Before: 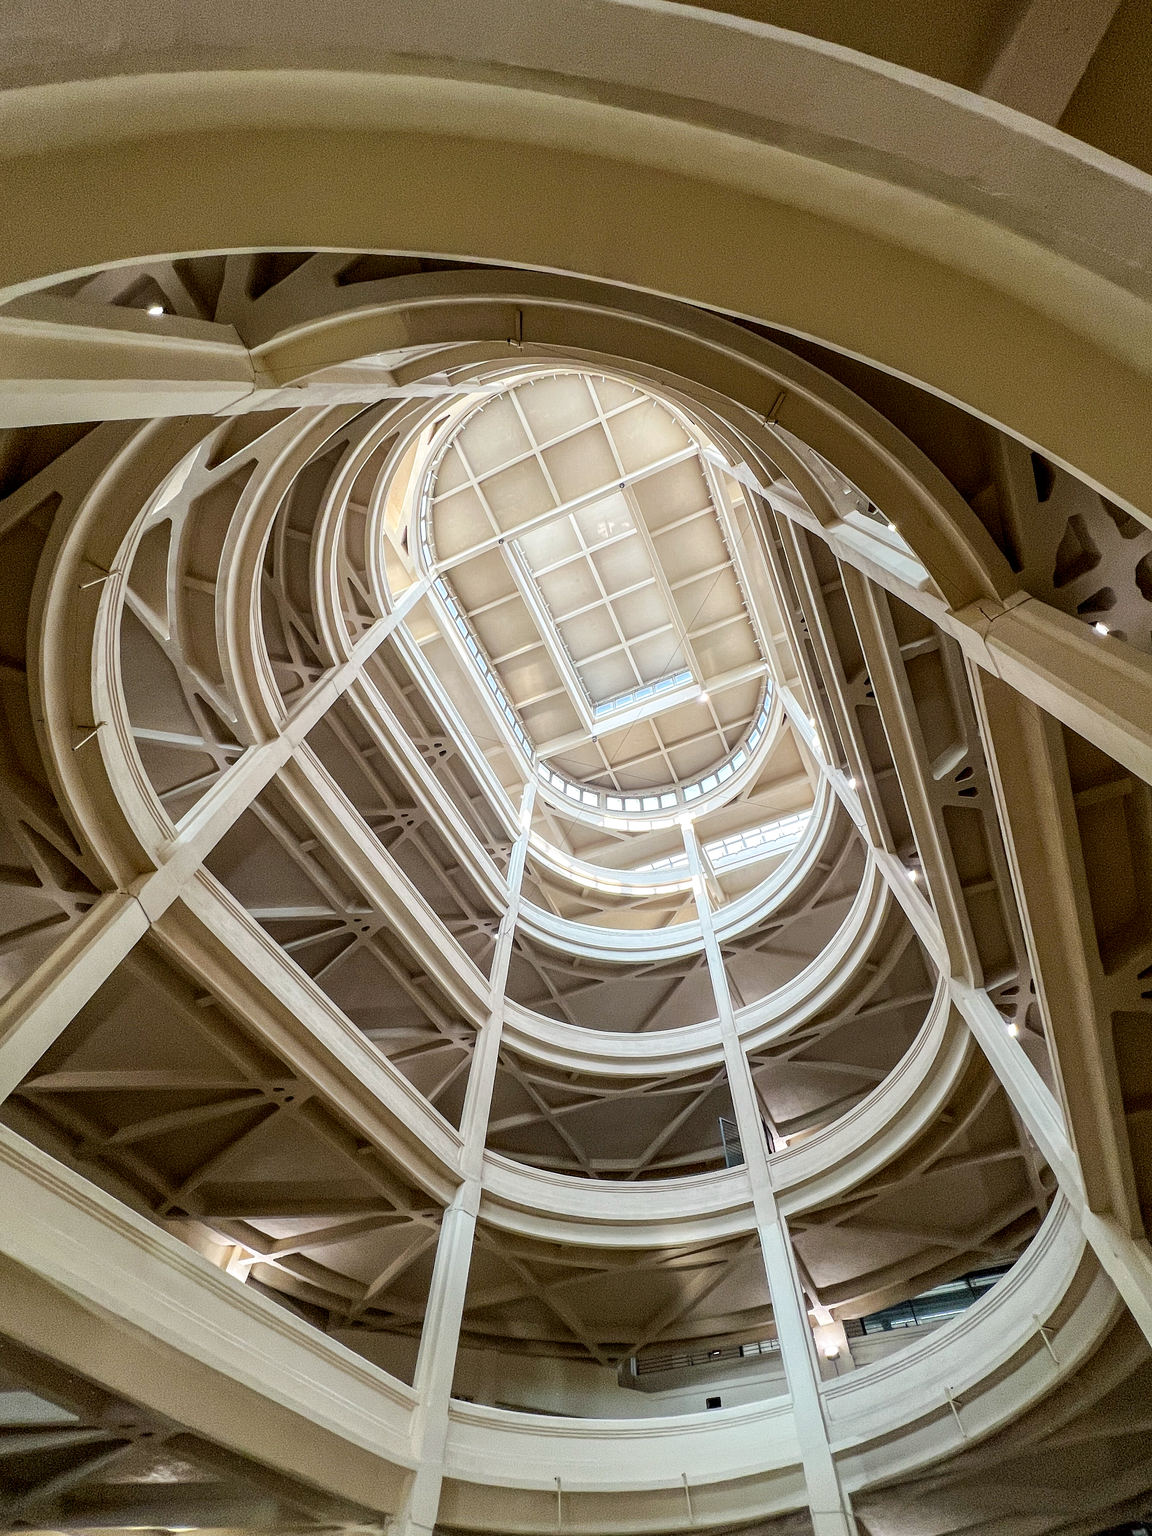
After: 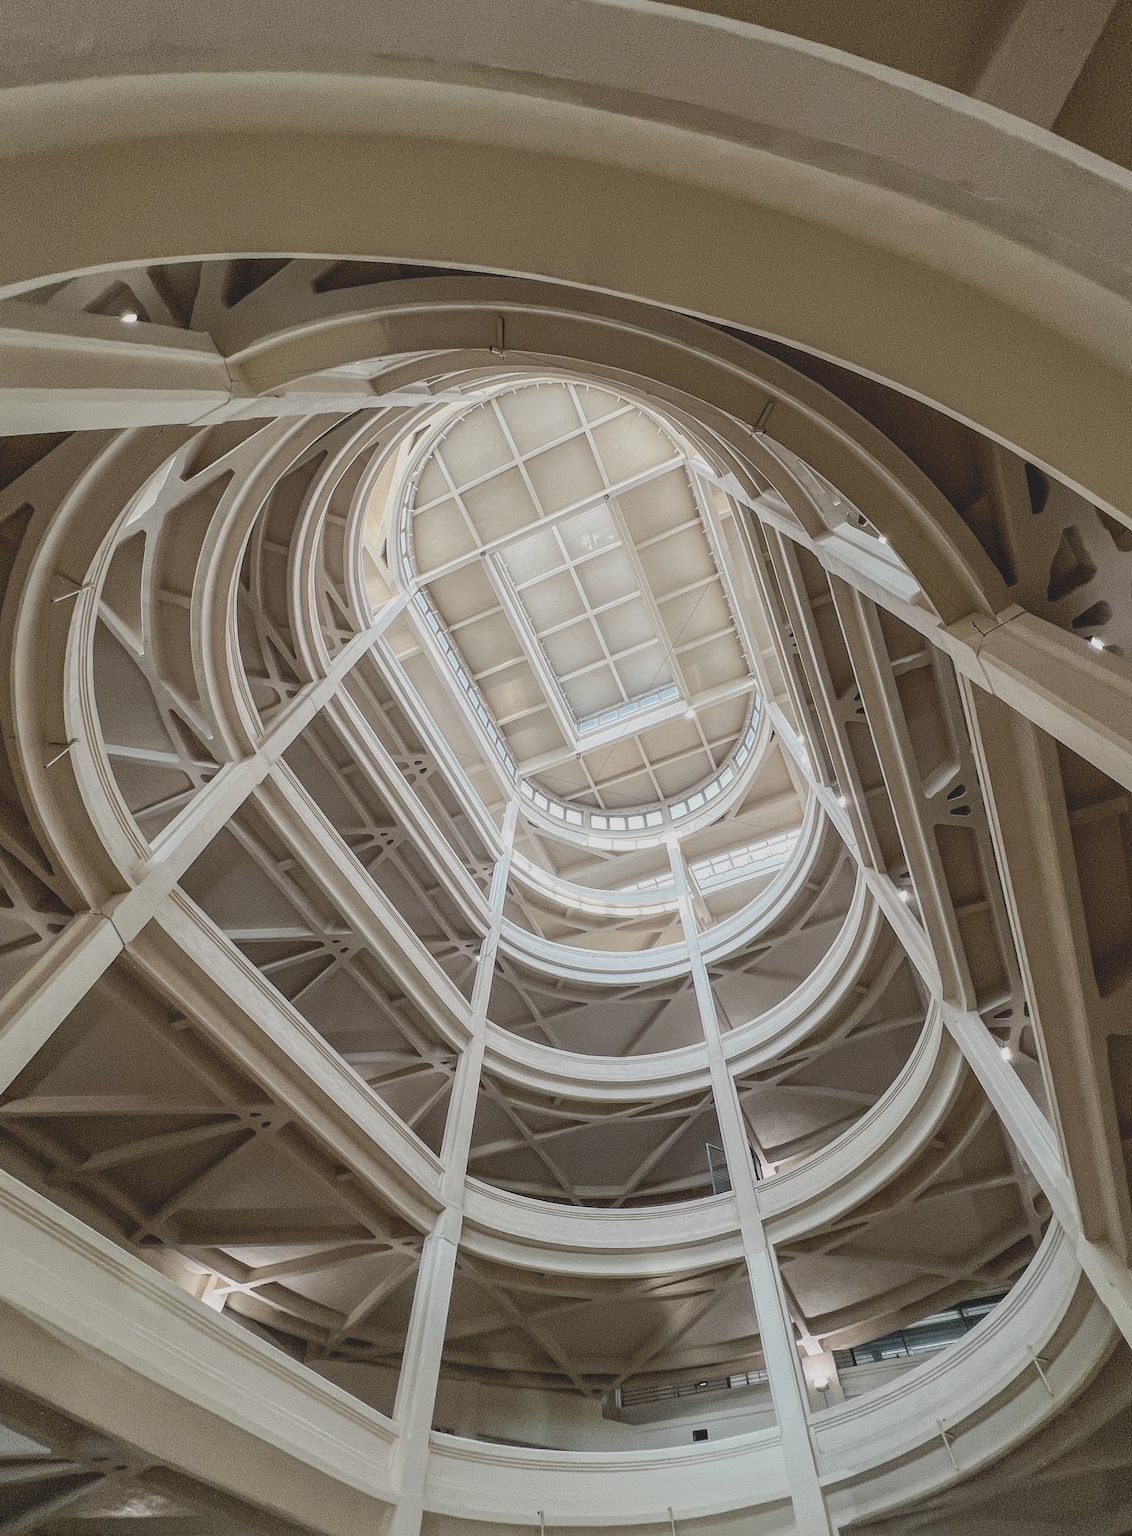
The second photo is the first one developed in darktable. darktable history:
crop and rotate: left 2.587%, right 1.255%, bottom 2.208%
contrast brightness saturation: contrast -0.262, saturation -0.437
color balance rgb: perceptual saturation grading › global saturation 0.481%
tone equalizer: edges refinement/feathering 500, mask exposure compensation -1.57 EV, preserve details no
